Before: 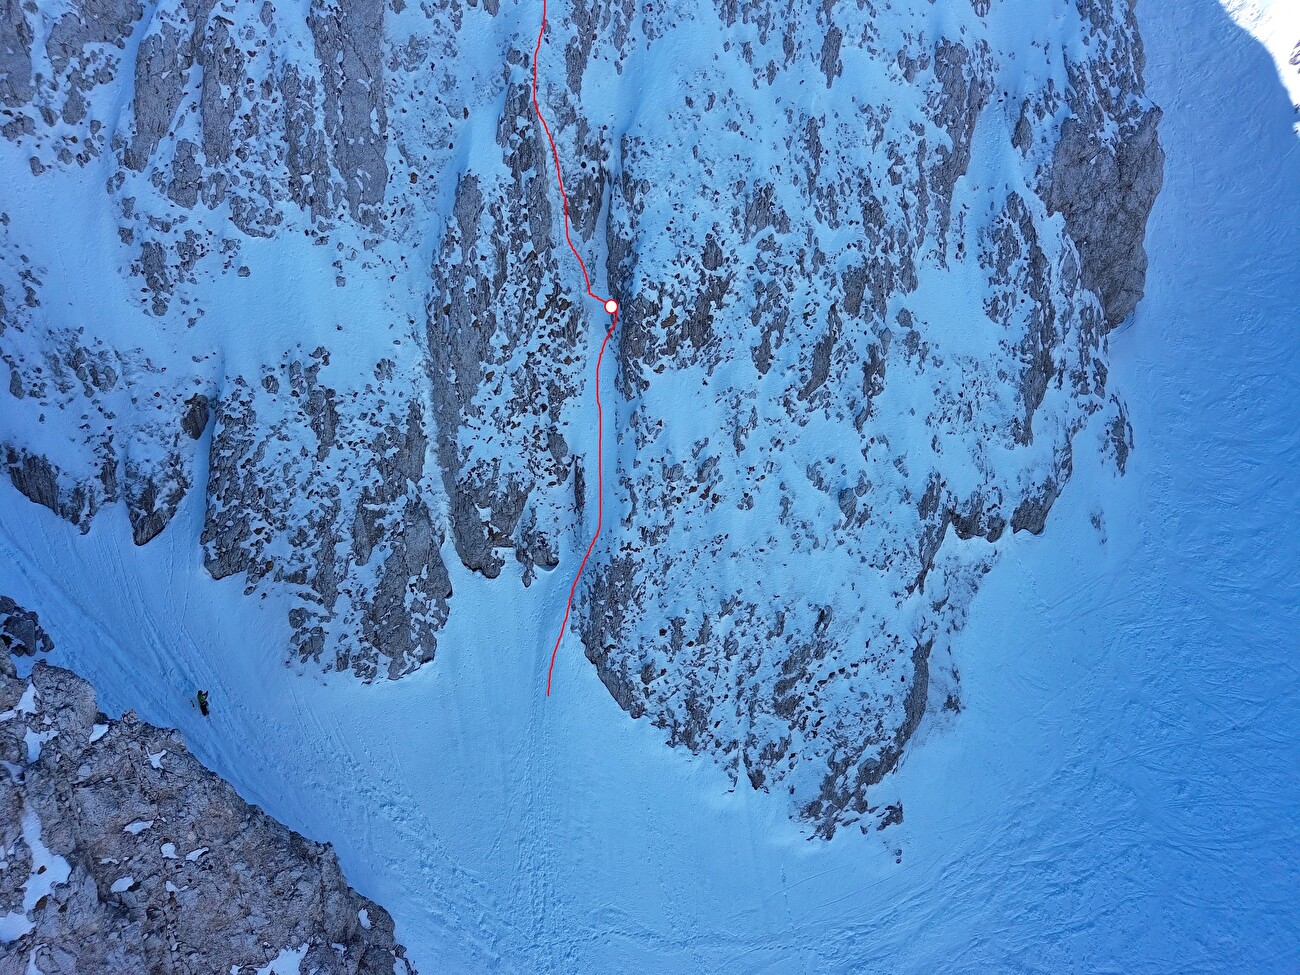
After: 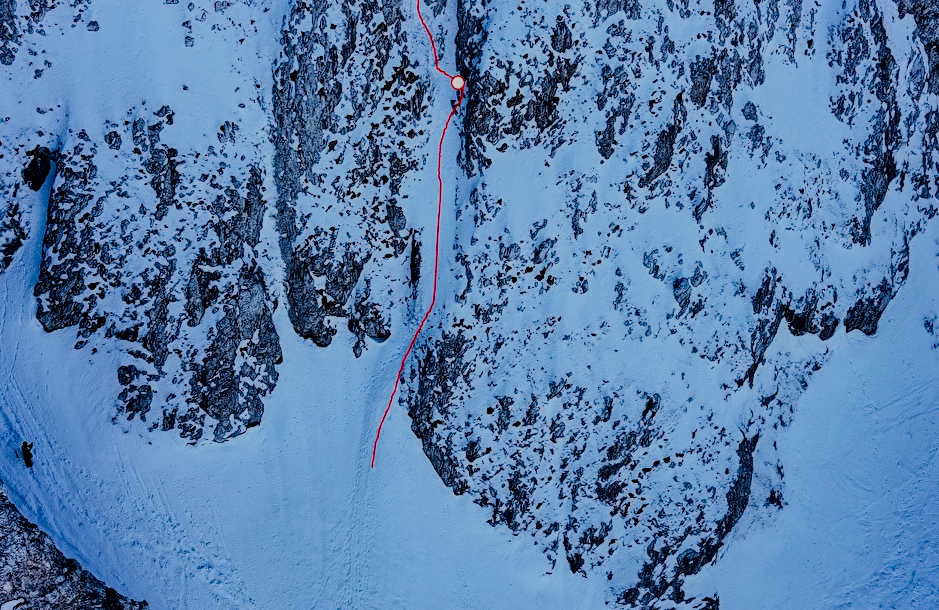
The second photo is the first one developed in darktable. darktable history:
local contrast: detail 130%
rgb curve: curves: ch0 [(0, 0) (0.21, 0.15) (0.24, 0.21) (0.5, 0.75) (0.75, 0.96) (0.89, 0.99) (1, 1)]; ch1 [(0, 0.02) (0.21, 0.13) (0.25, 0.2) (0.5, 0.67) (0.75, 0.9) (0.89, 0.97) (1, 1)]; ch2 [(0, 0.02) (0.21, 0.13) (0.25, 0.2) (0.5, 0.67) (0.75, 0.9) (0.89, 0.97) (1, 1)], compensate middle gray true
crop and rotate: angle -3.37°, left 9.79%, top 20.73%, right 12.42%, bottom 11.82%
contrast brightness saturation: brightness -0.52
filmic rgb: black relative exposure -5 EV, hardness 2.88, contrast 1.3
